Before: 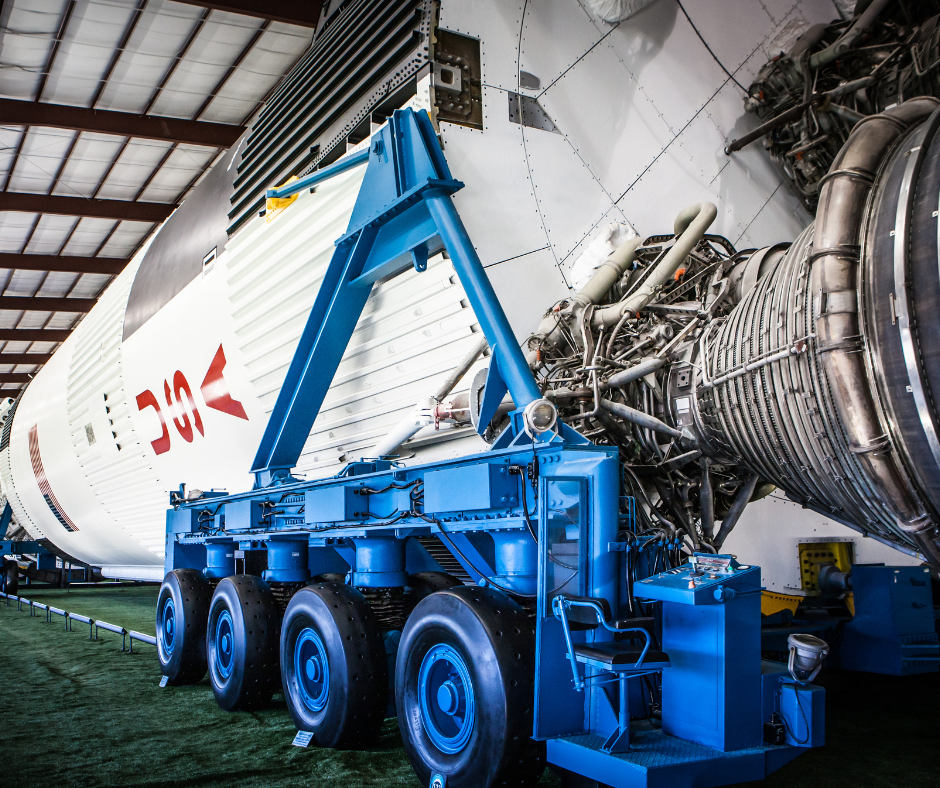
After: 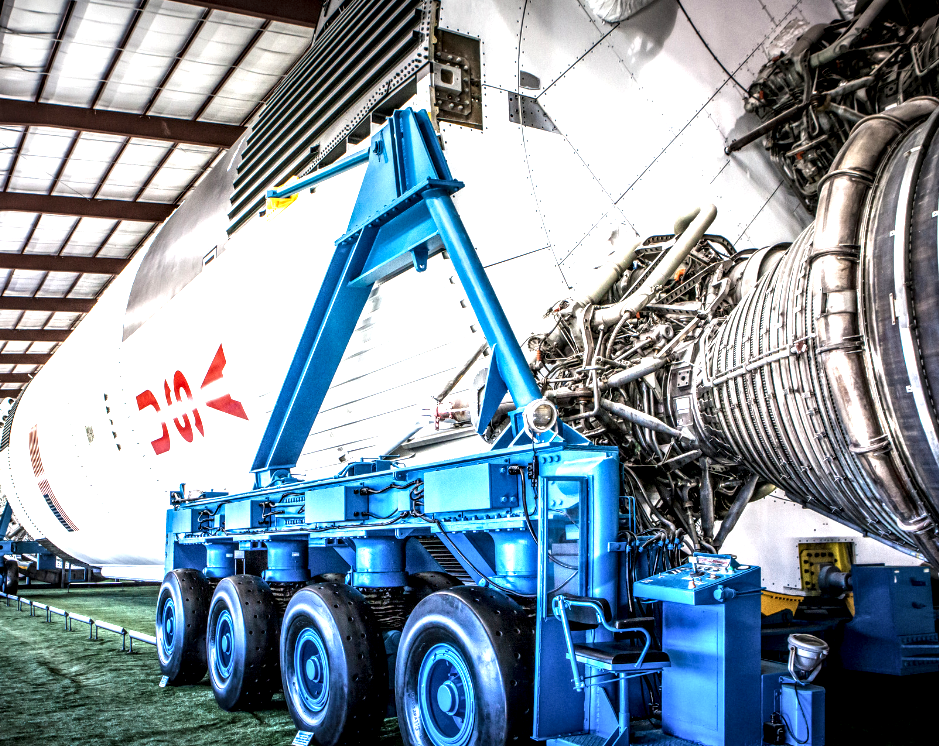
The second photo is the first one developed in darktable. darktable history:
exposure: black level correction 0, exposure 1.001 EV, compensate highlight preservation false
crop and rotate: top 0.003%, bottom 5.277%
local contrast: highlights 18%, detail 185%
